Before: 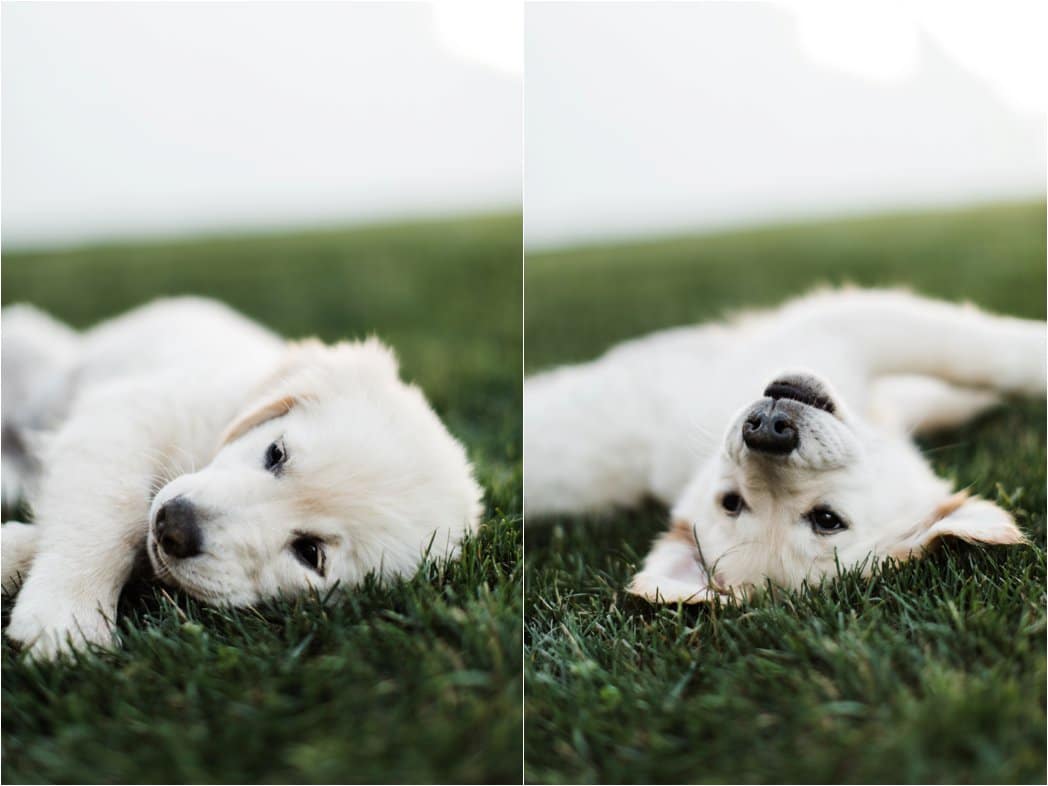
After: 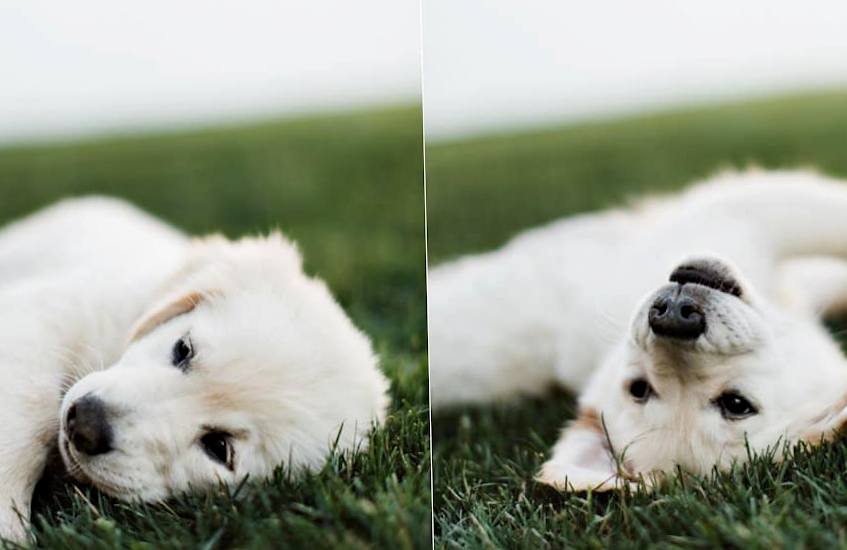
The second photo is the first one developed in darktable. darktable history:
crop: left 7.856%, top 11.836%, right 10.12%, bottom 15.387%
rotate and perspective: rotation -1.32°, lens shift (horizontal) -0.031, crop left 0.015, crop right 0.985, crop top 0.047, crop bottom 0.982
haze removal: compatibility mode true, adaptive false
